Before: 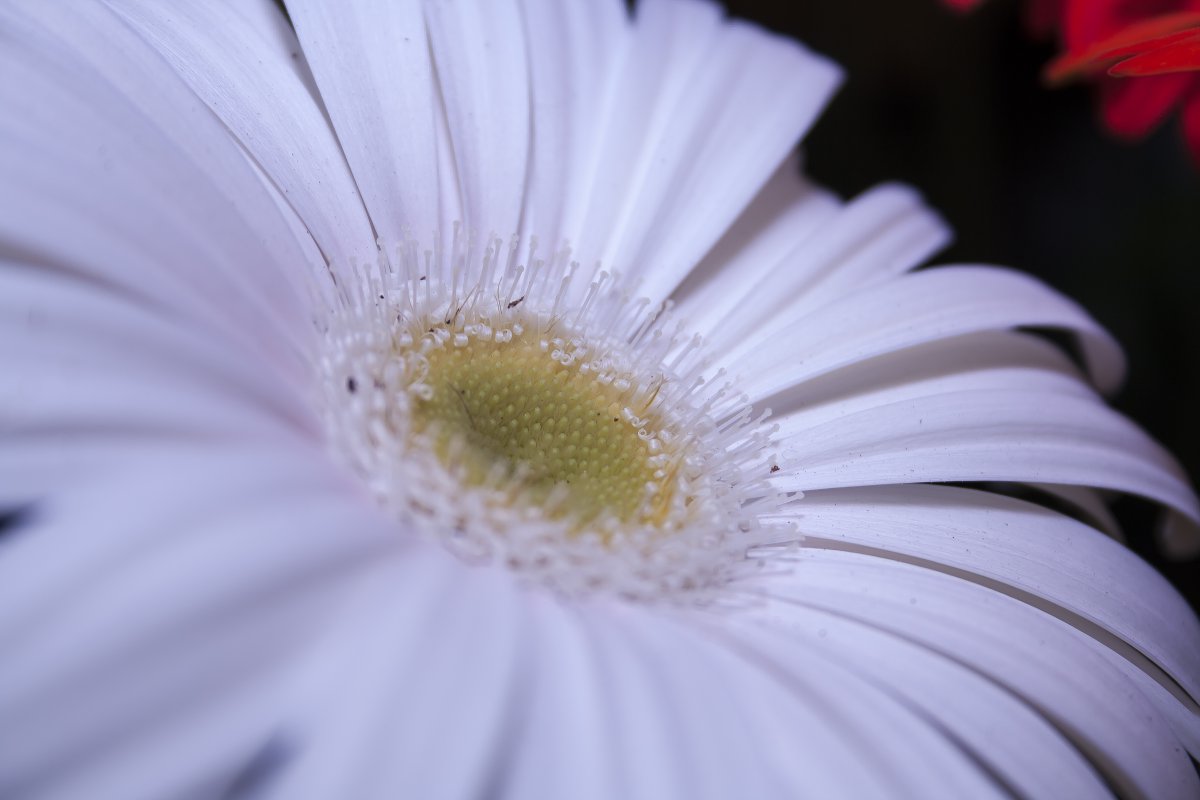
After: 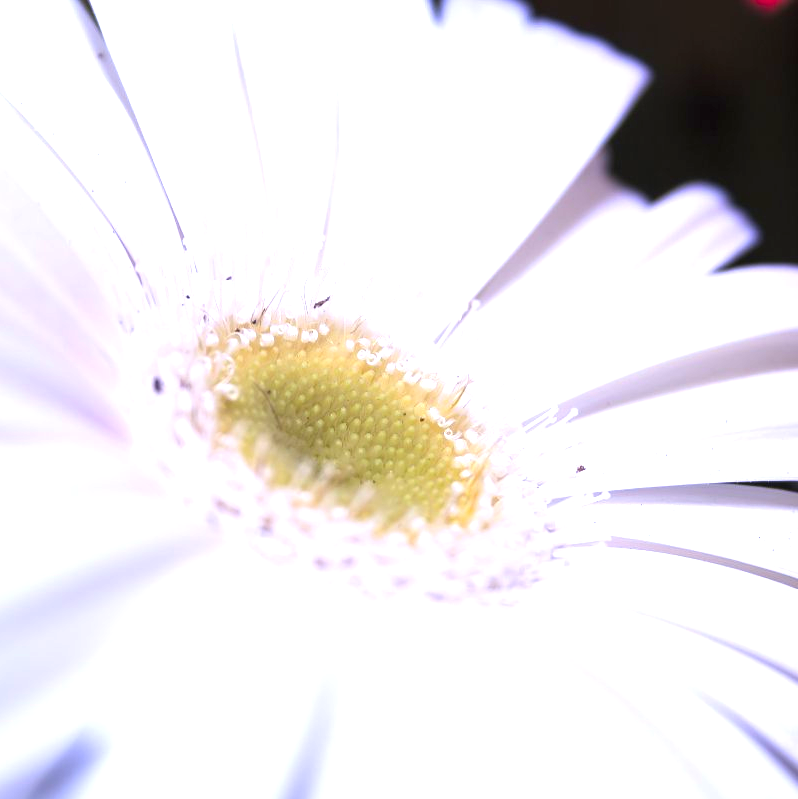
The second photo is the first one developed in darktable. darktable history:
exposure: black level correction 0, exposure 1.372 EV, compensate exposure bias true, compensate highlight preservation false
crop and rotate: left 16.186%, right 17.262%
contrast brightness saturation: contrast 0.038, saturation 0.165
